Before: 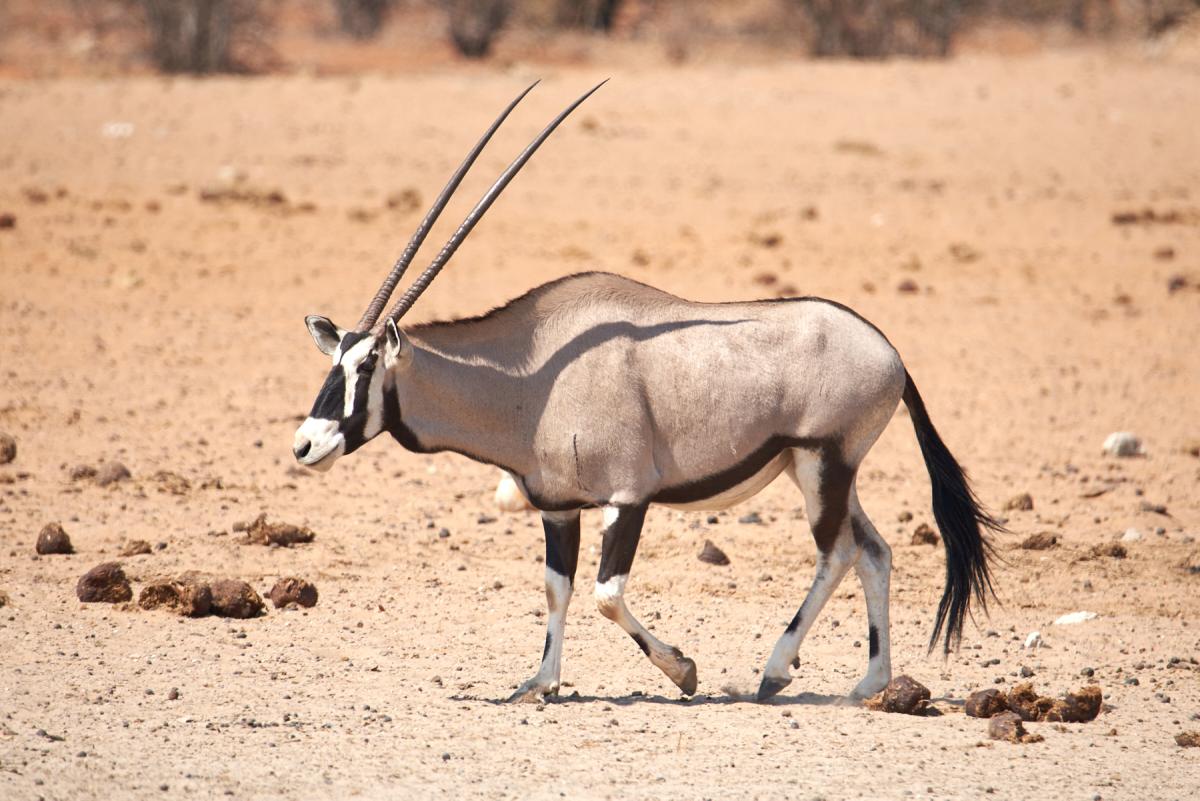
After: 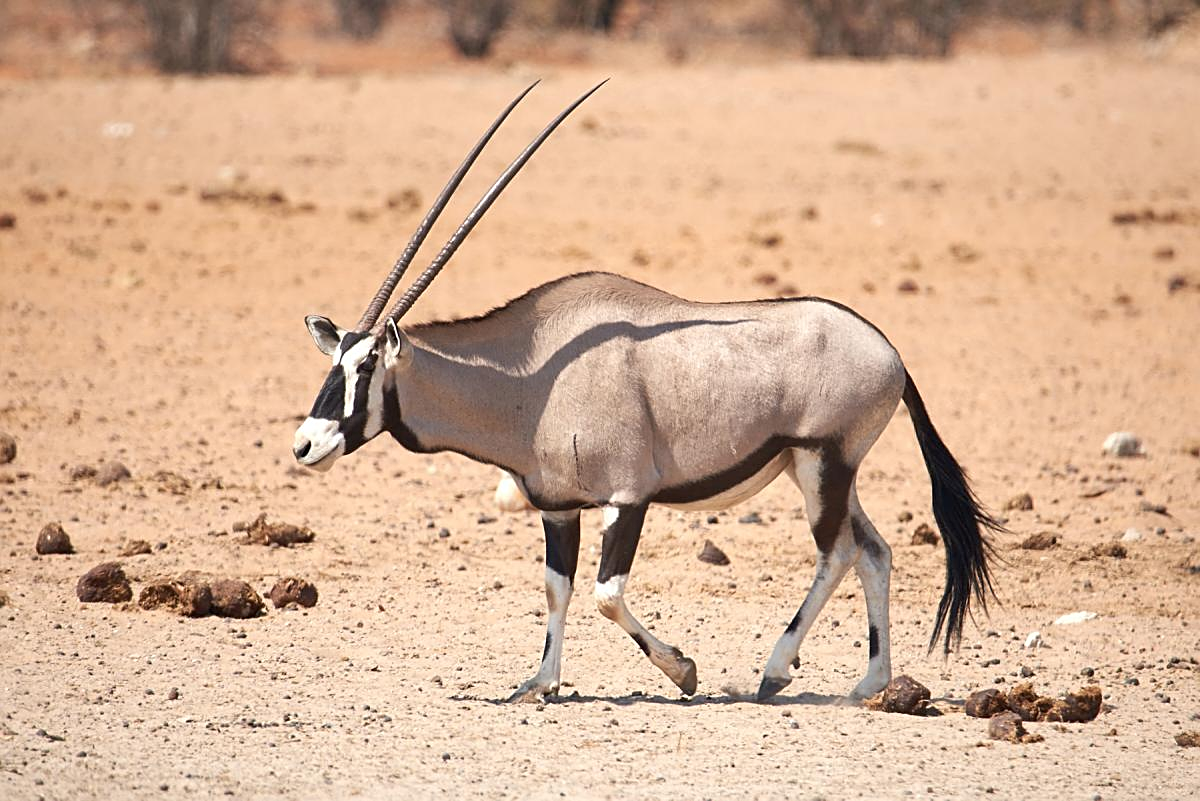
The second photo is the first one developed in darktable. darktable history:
sharpen: radius 1.924
